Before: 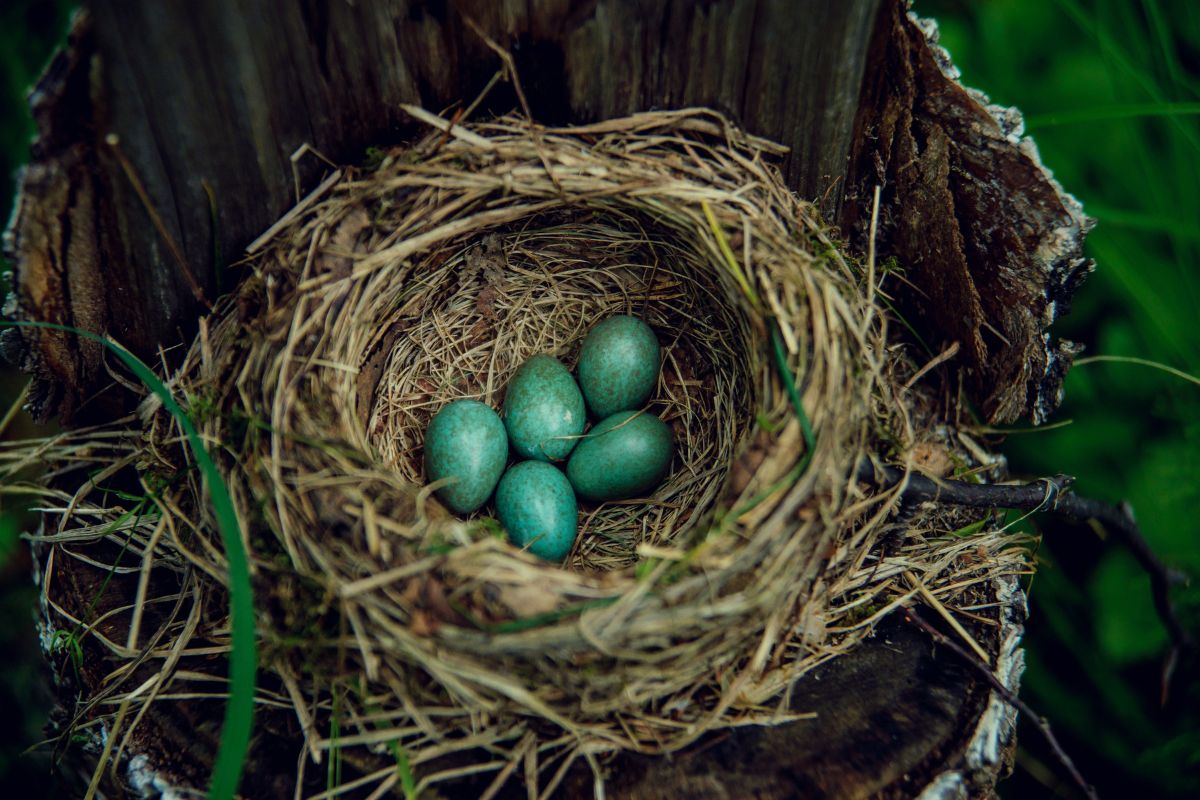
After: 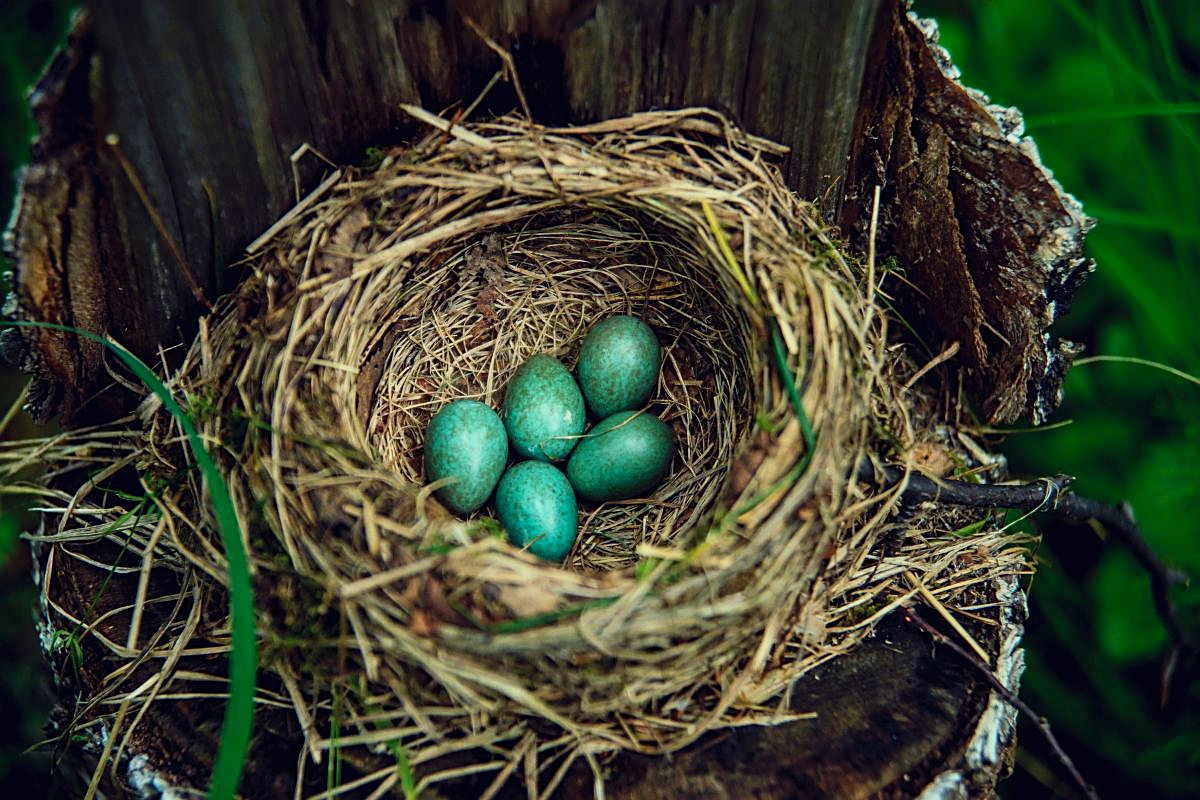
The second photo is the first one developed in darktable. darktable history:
sharpen: on, module defaults
contrast brightness saturation: contrast 0.196, brightness 0.166, saturation 0.228
